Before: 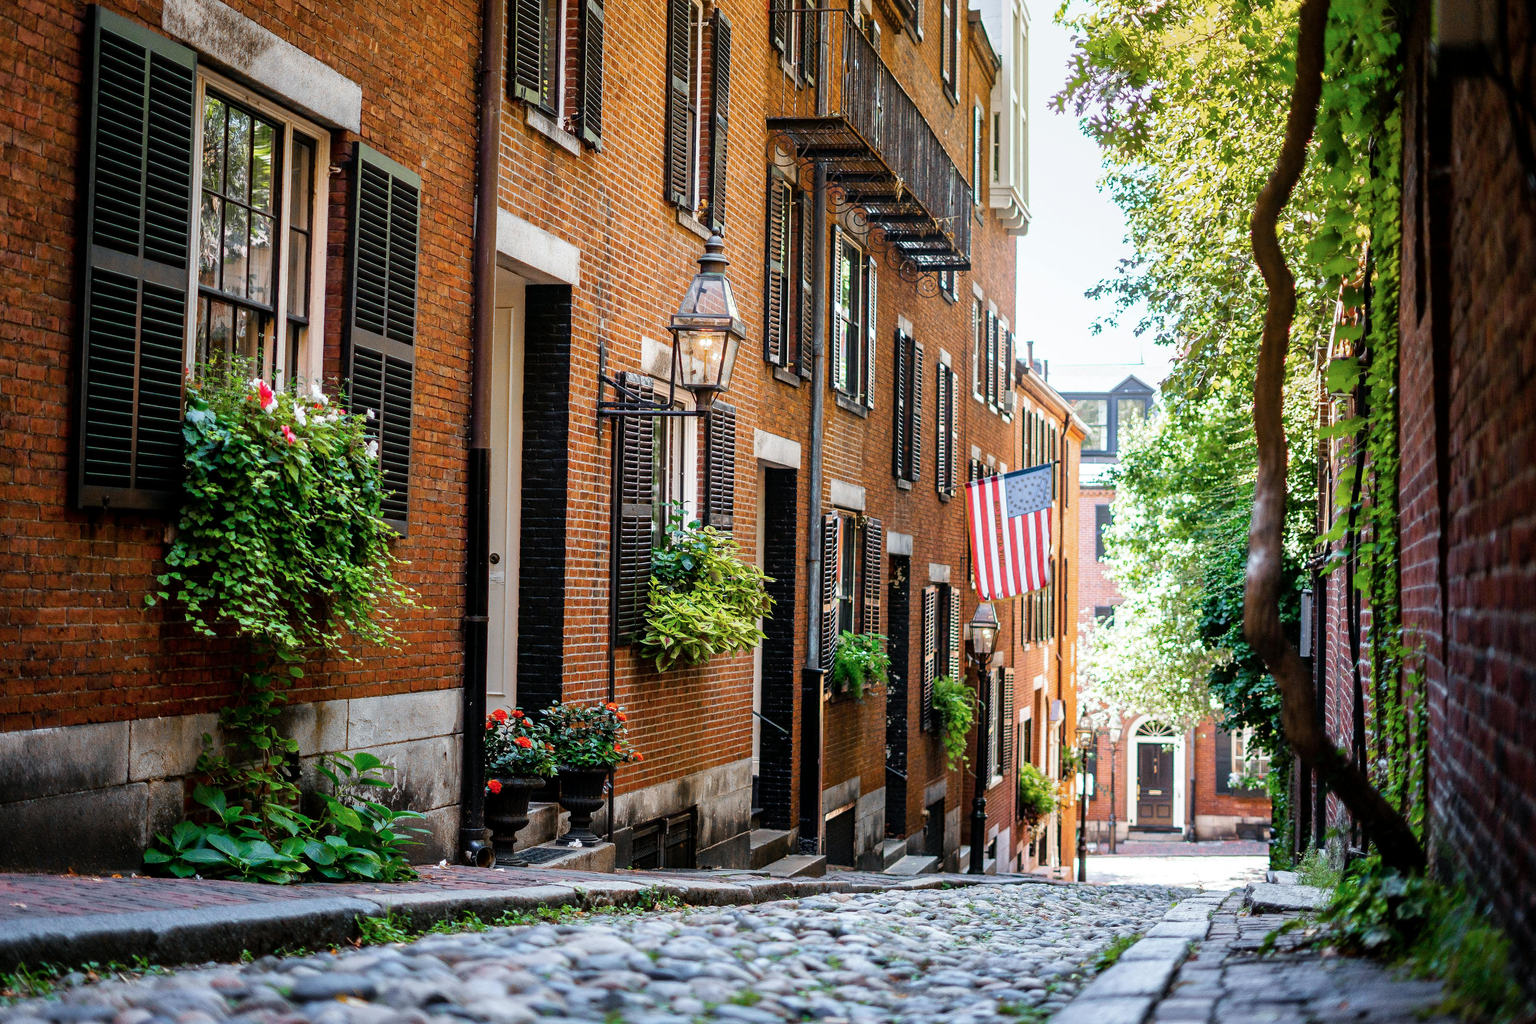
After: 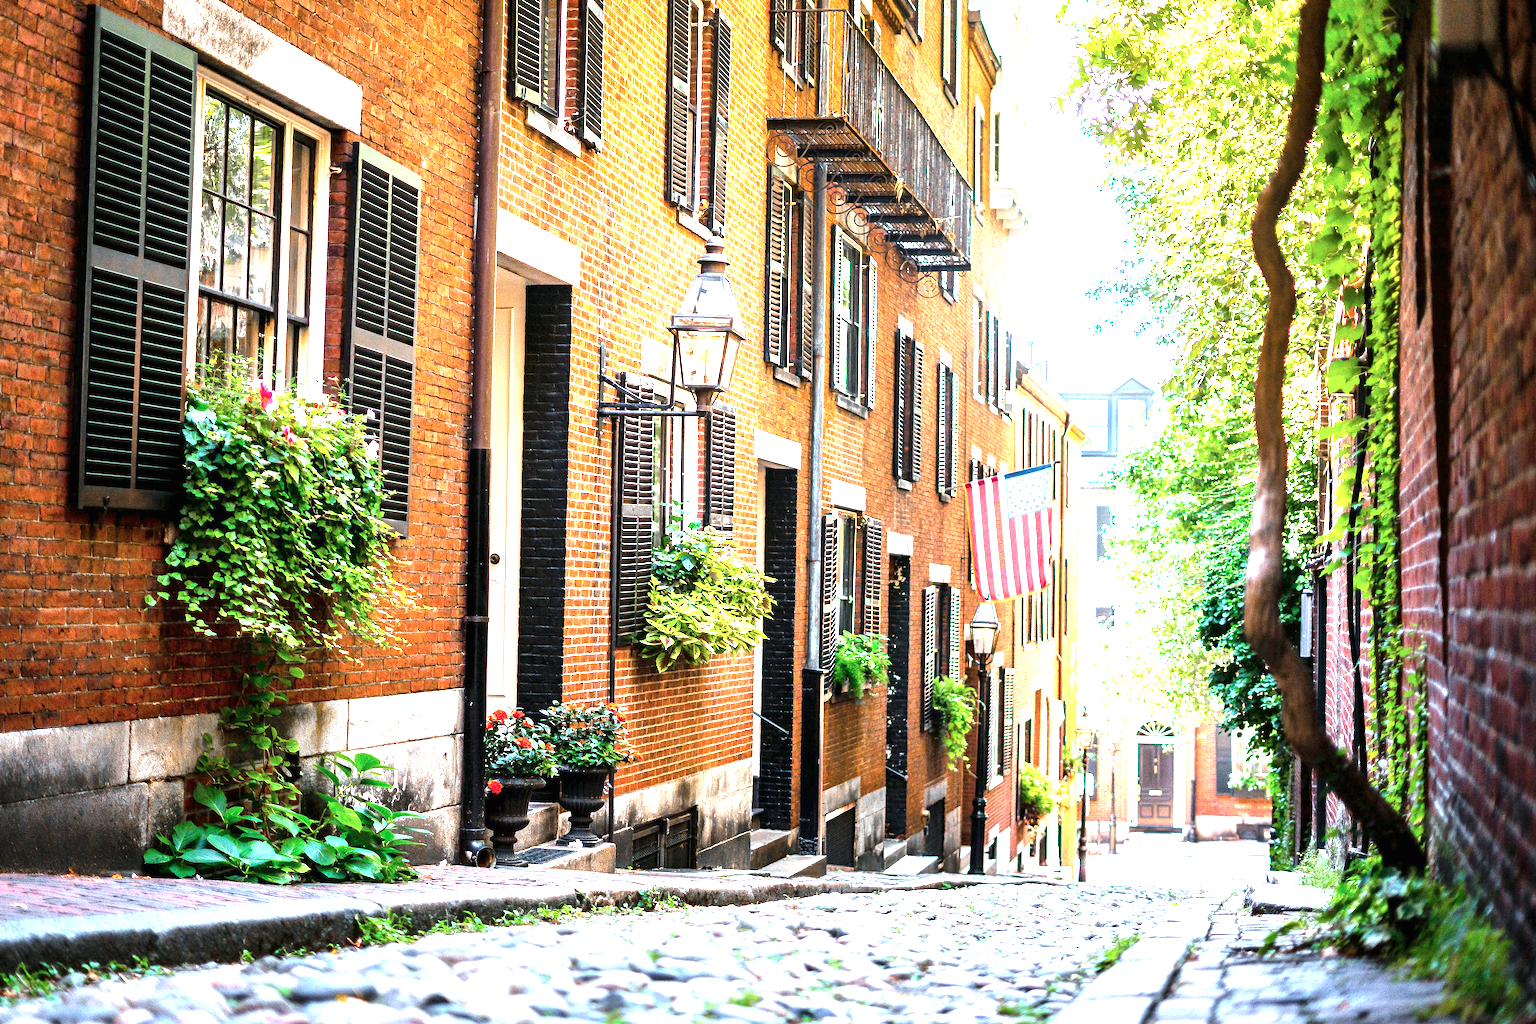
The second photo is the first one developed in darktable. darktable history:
exposure: black level correction 0, exposure 1.898 EV, compensate highlight preservation false
